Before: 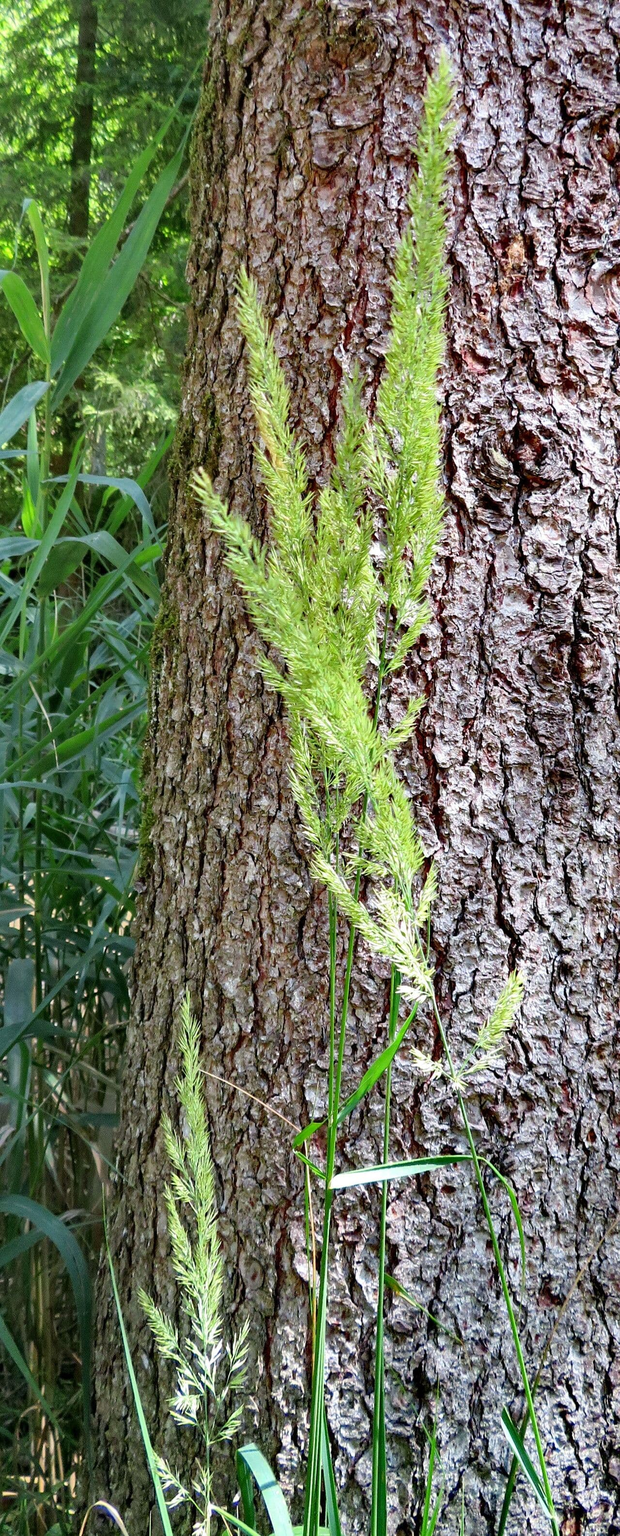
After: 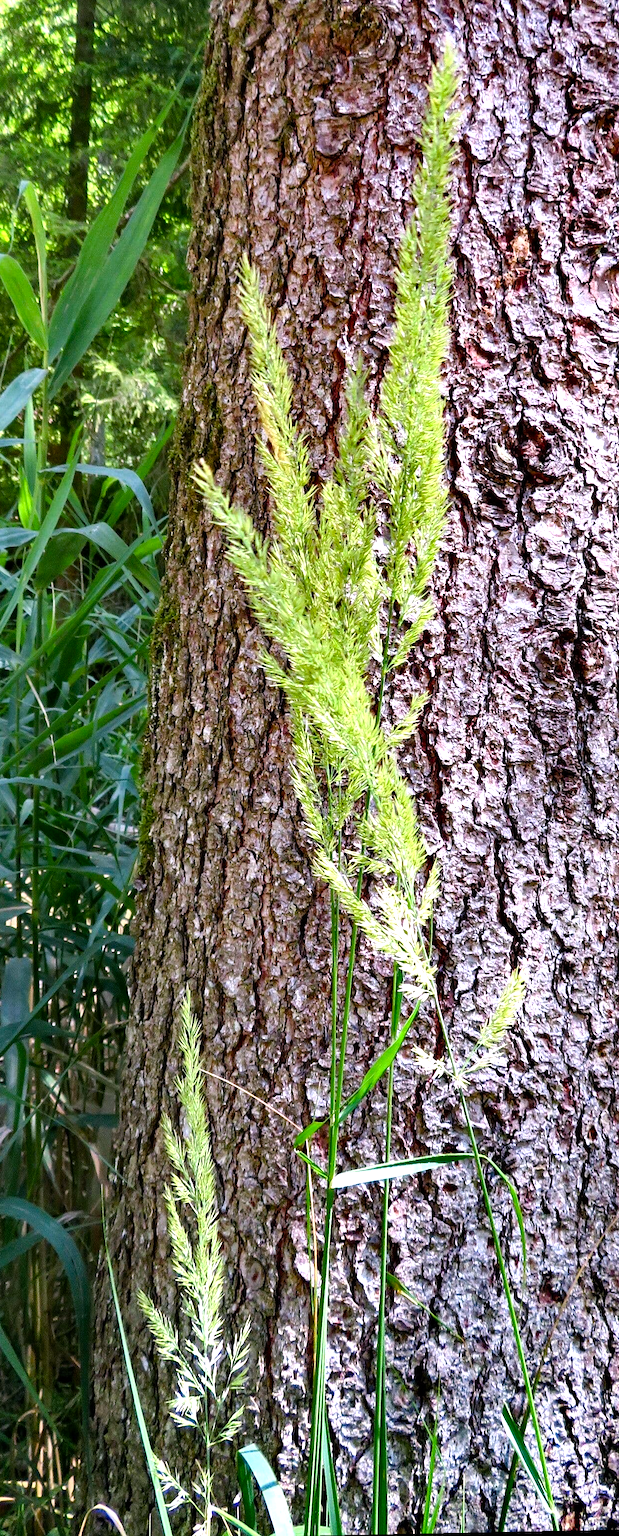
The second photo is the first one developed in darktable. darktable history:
rotate and perspective: rotation 0.174°, lens shift (vertical) 0.013, lens shift (horizontal) 0.019, shear 0.001, automatic cropping original format, crop left 0.007, crop right 0.991, crop top 0.016, crop bottom 0.997
white balance: red 1.05, blue 1.072
color balance rgb: shadows lift › luminance -20%, power › hue 72.24°, highlights gain › luminance 15%, global offset › hue 171.6°, perceptual saturation grading › highlights -15%, perceptual saturation grading › shadows 25%, global vibrance 35%, contrast 10%
